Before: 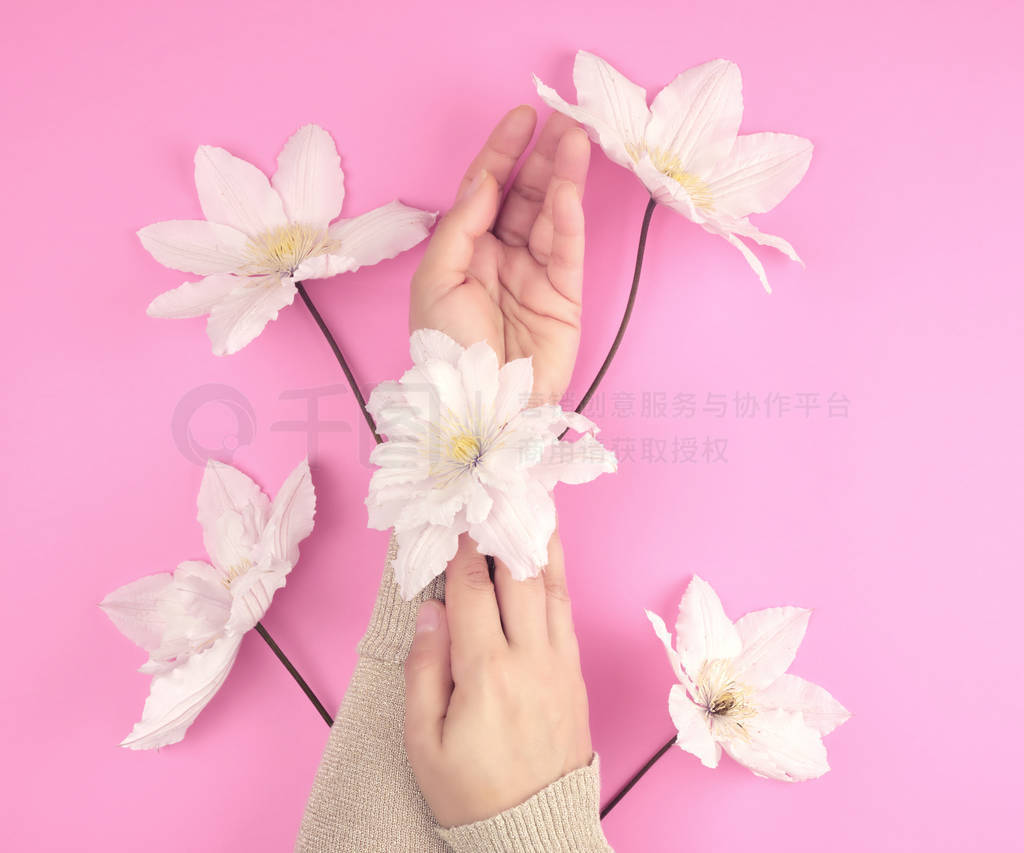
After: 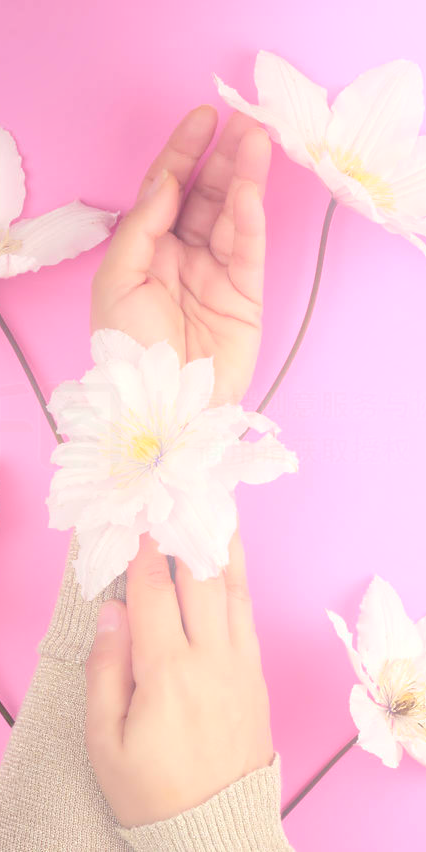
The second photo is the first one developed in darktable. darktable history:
bloom: on, module defaults
crop: left 31.229%, right 27.105%
shadows and highlights: shadows 35, highlights -35, soften with gaussian
